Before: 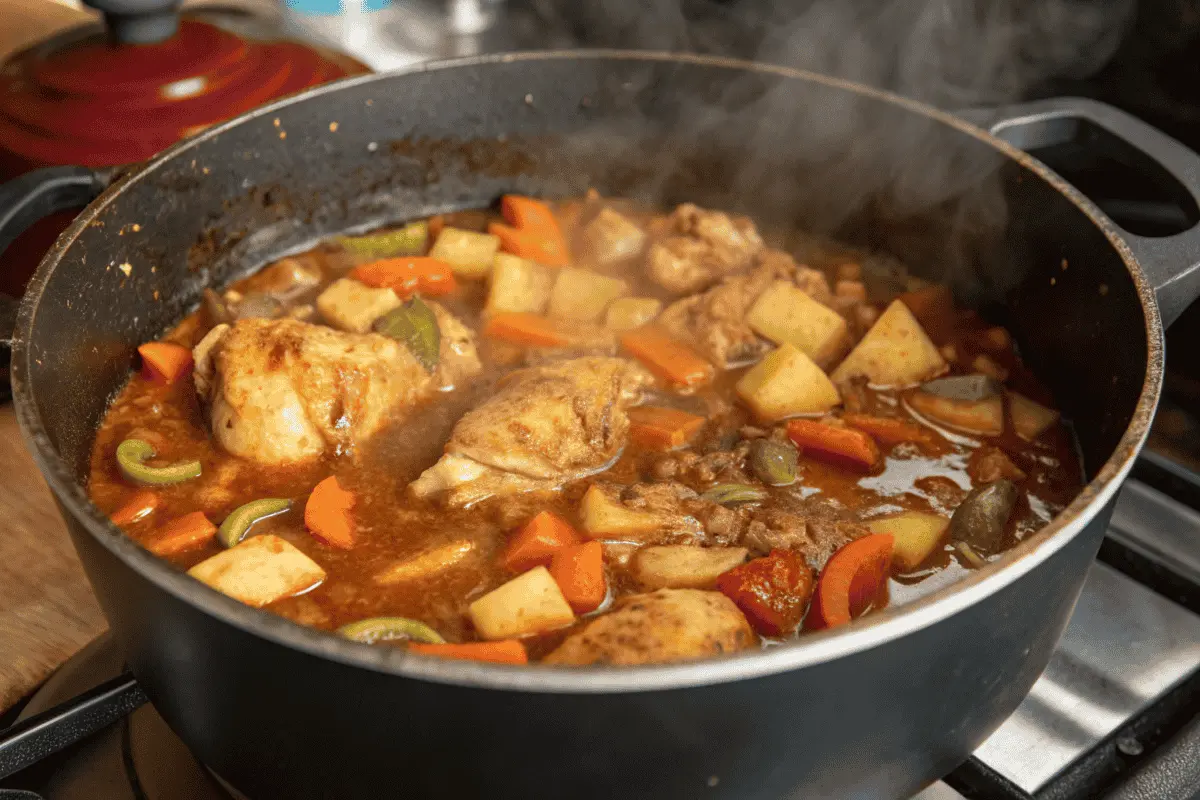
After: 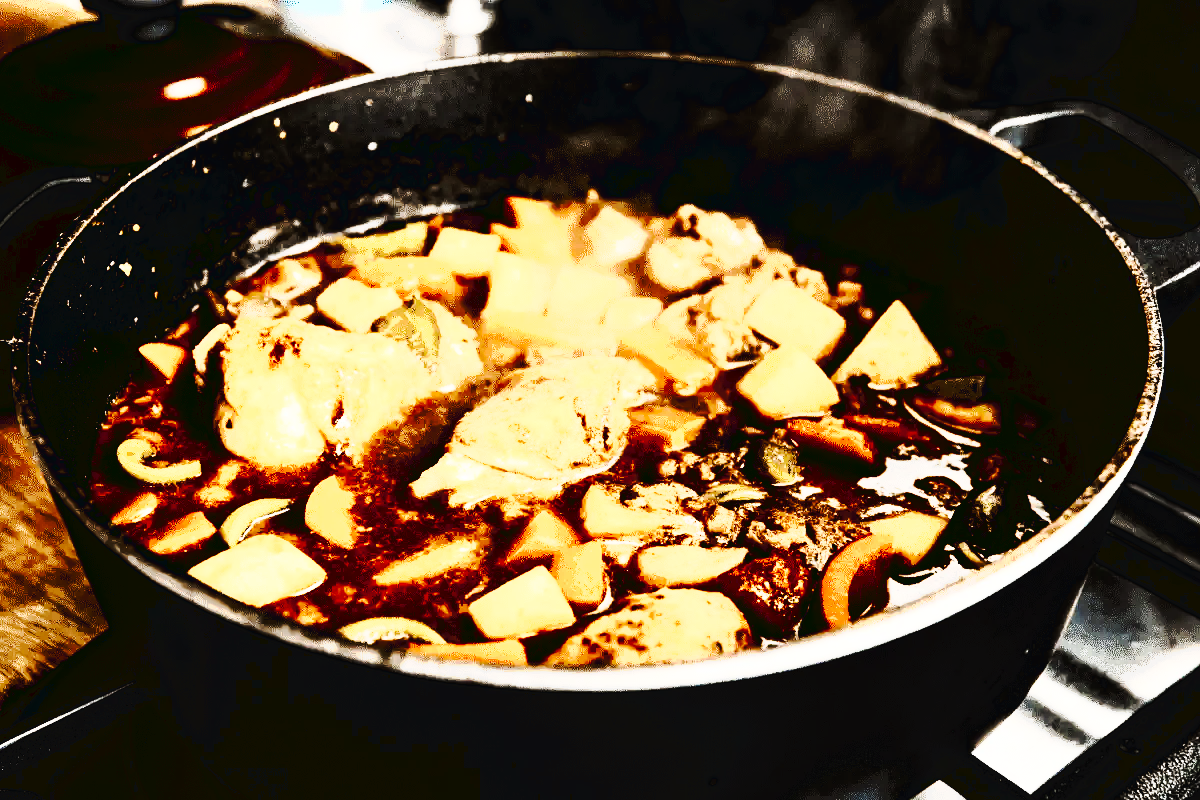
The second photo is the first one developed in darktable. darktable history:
contrast brightness saturation: contrast 0.93, brightness 0.2
tone curve: curves: ch0 [(0, 0) (0.003, 0.043) (0.011, 0.043) (0.025, 0.035) (0.044, 0.042) (0.069, 0.035) (0.1, 0.03) (0.136, 0.017) (0.177, 0.03) (0.224, 0.06) (0.277, 0.118) (0.335, 0.189) (0.399, 0.297) (0.468, 0.483) (0.543, 0.631) (0.623, 0.746) (0.709, 0.823) (0.801, 0.944) (0.898, 0.966) (1, 1)], preserve colors none
